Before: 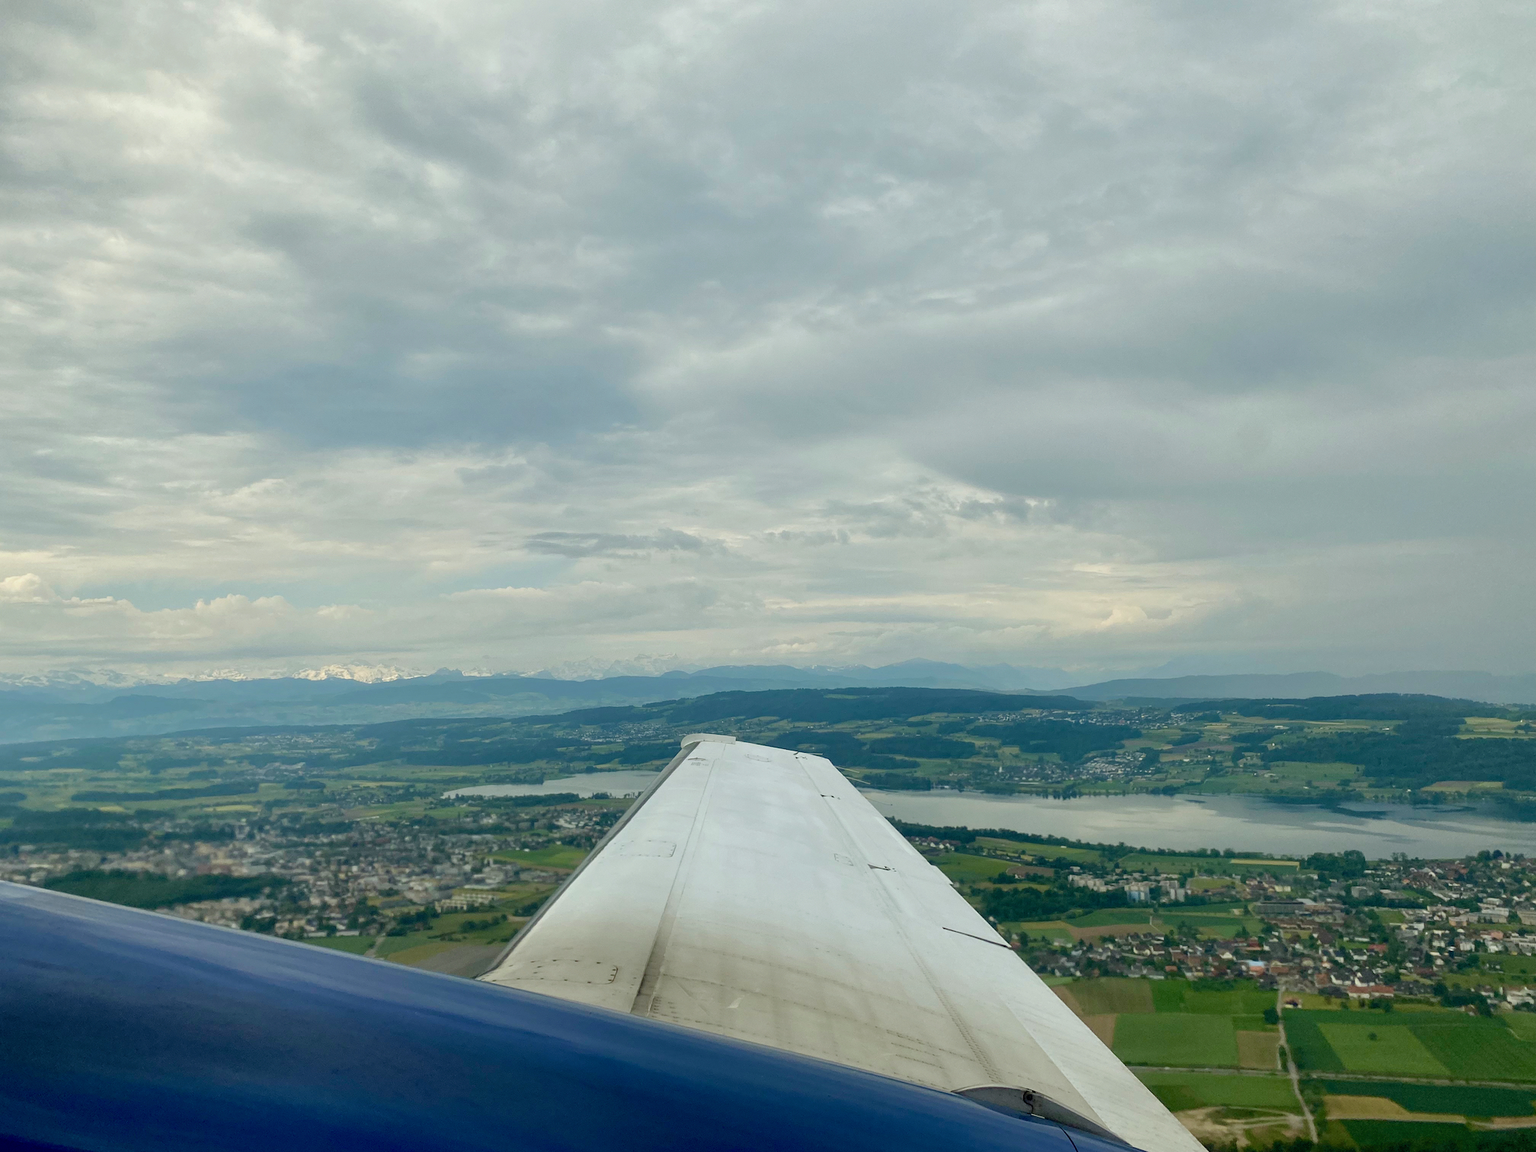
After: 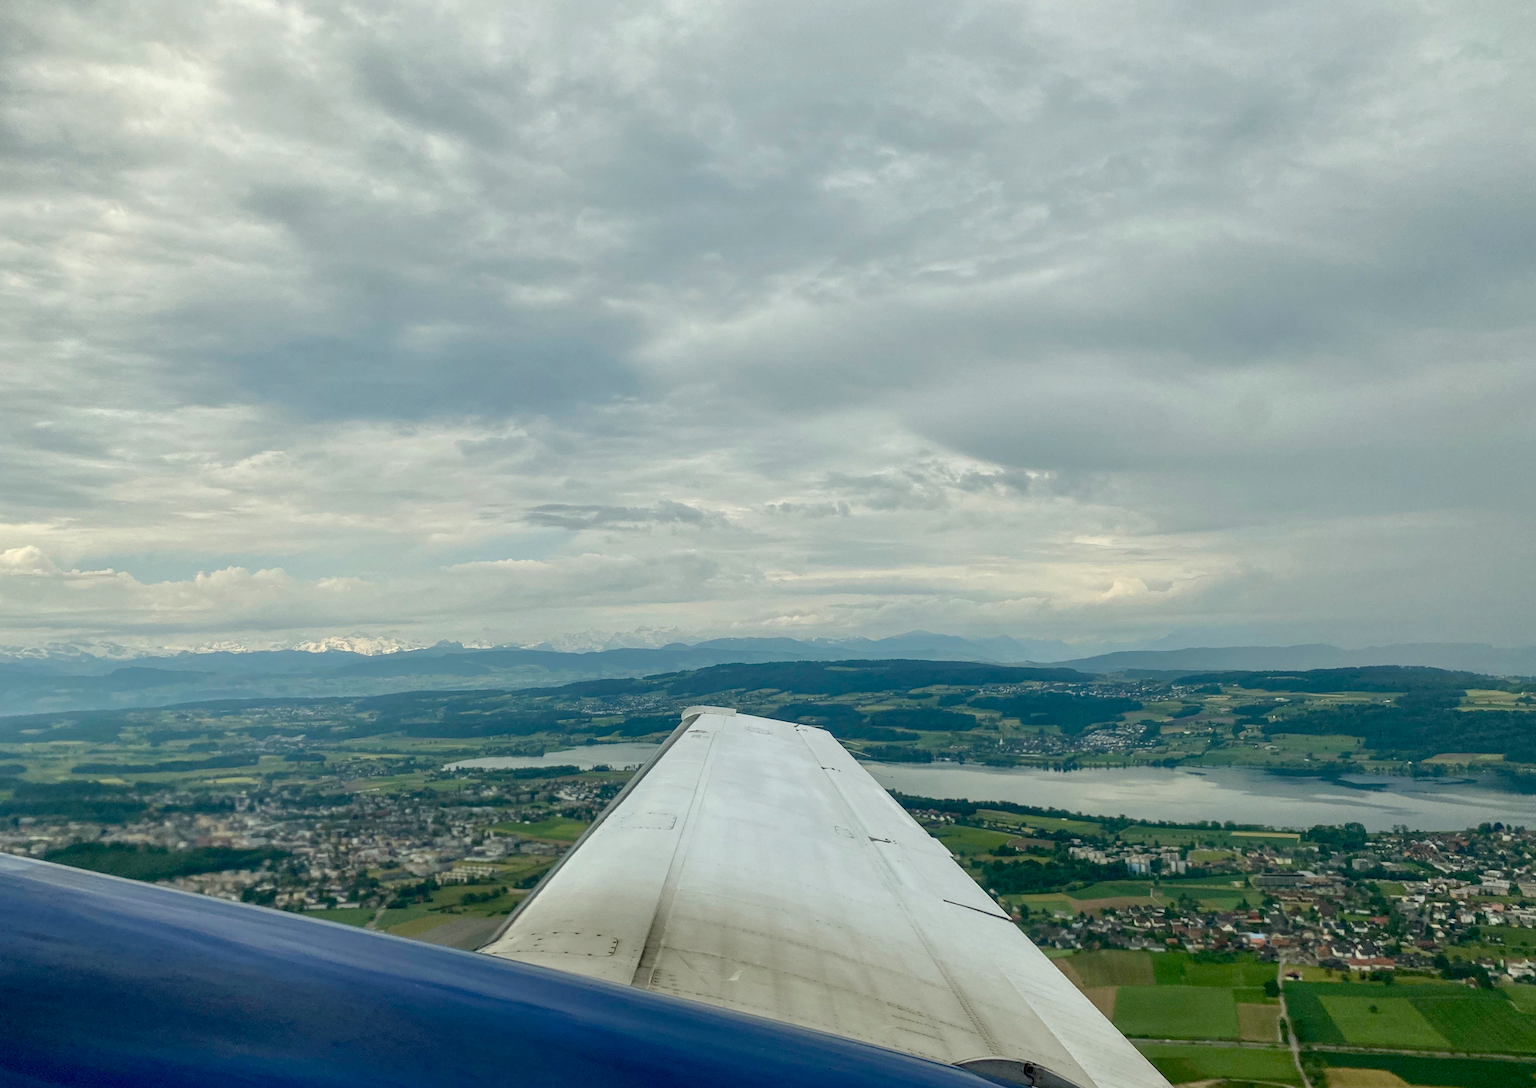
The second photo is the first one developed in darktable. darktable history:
local contrast: on, module defaults
crop and rotate: top 2.479%, bottom 3.018%
